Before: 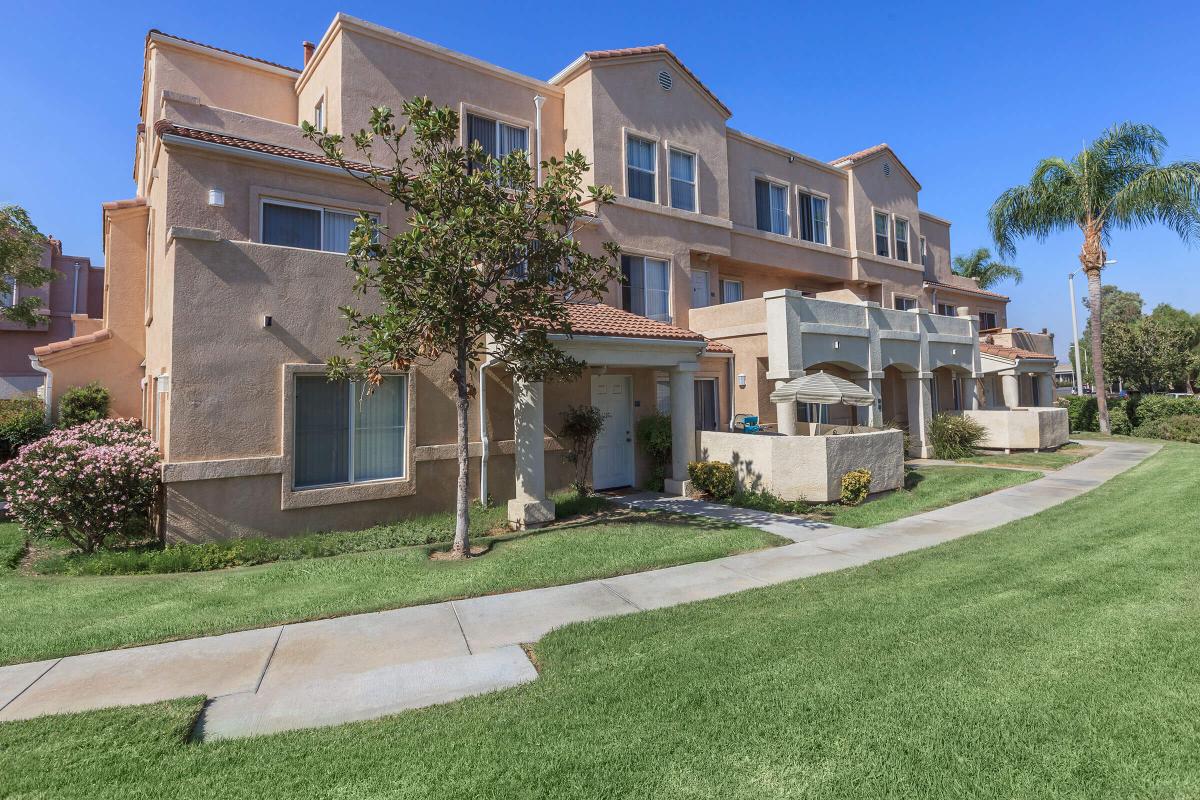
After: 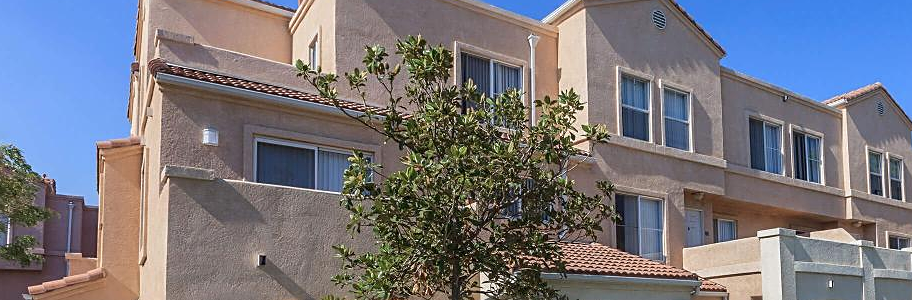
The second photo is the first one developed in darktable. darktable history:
crop: left 0.507%, top 7.632%, right 23.464%, bottom 54.77%
sharpen: on, module defaults
